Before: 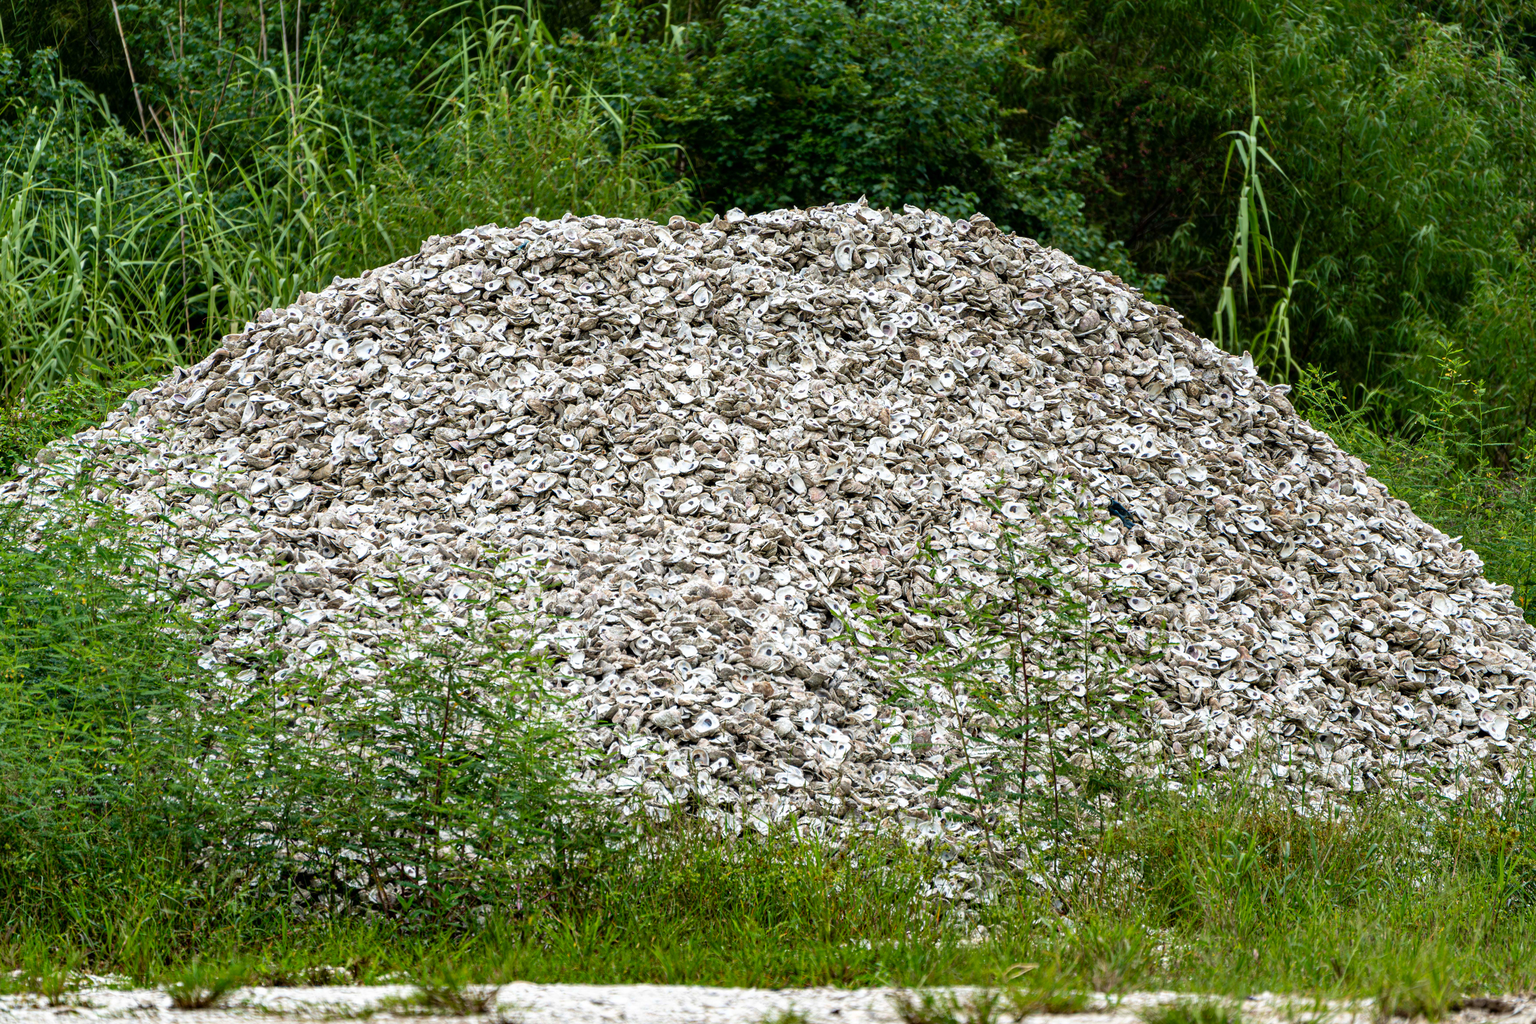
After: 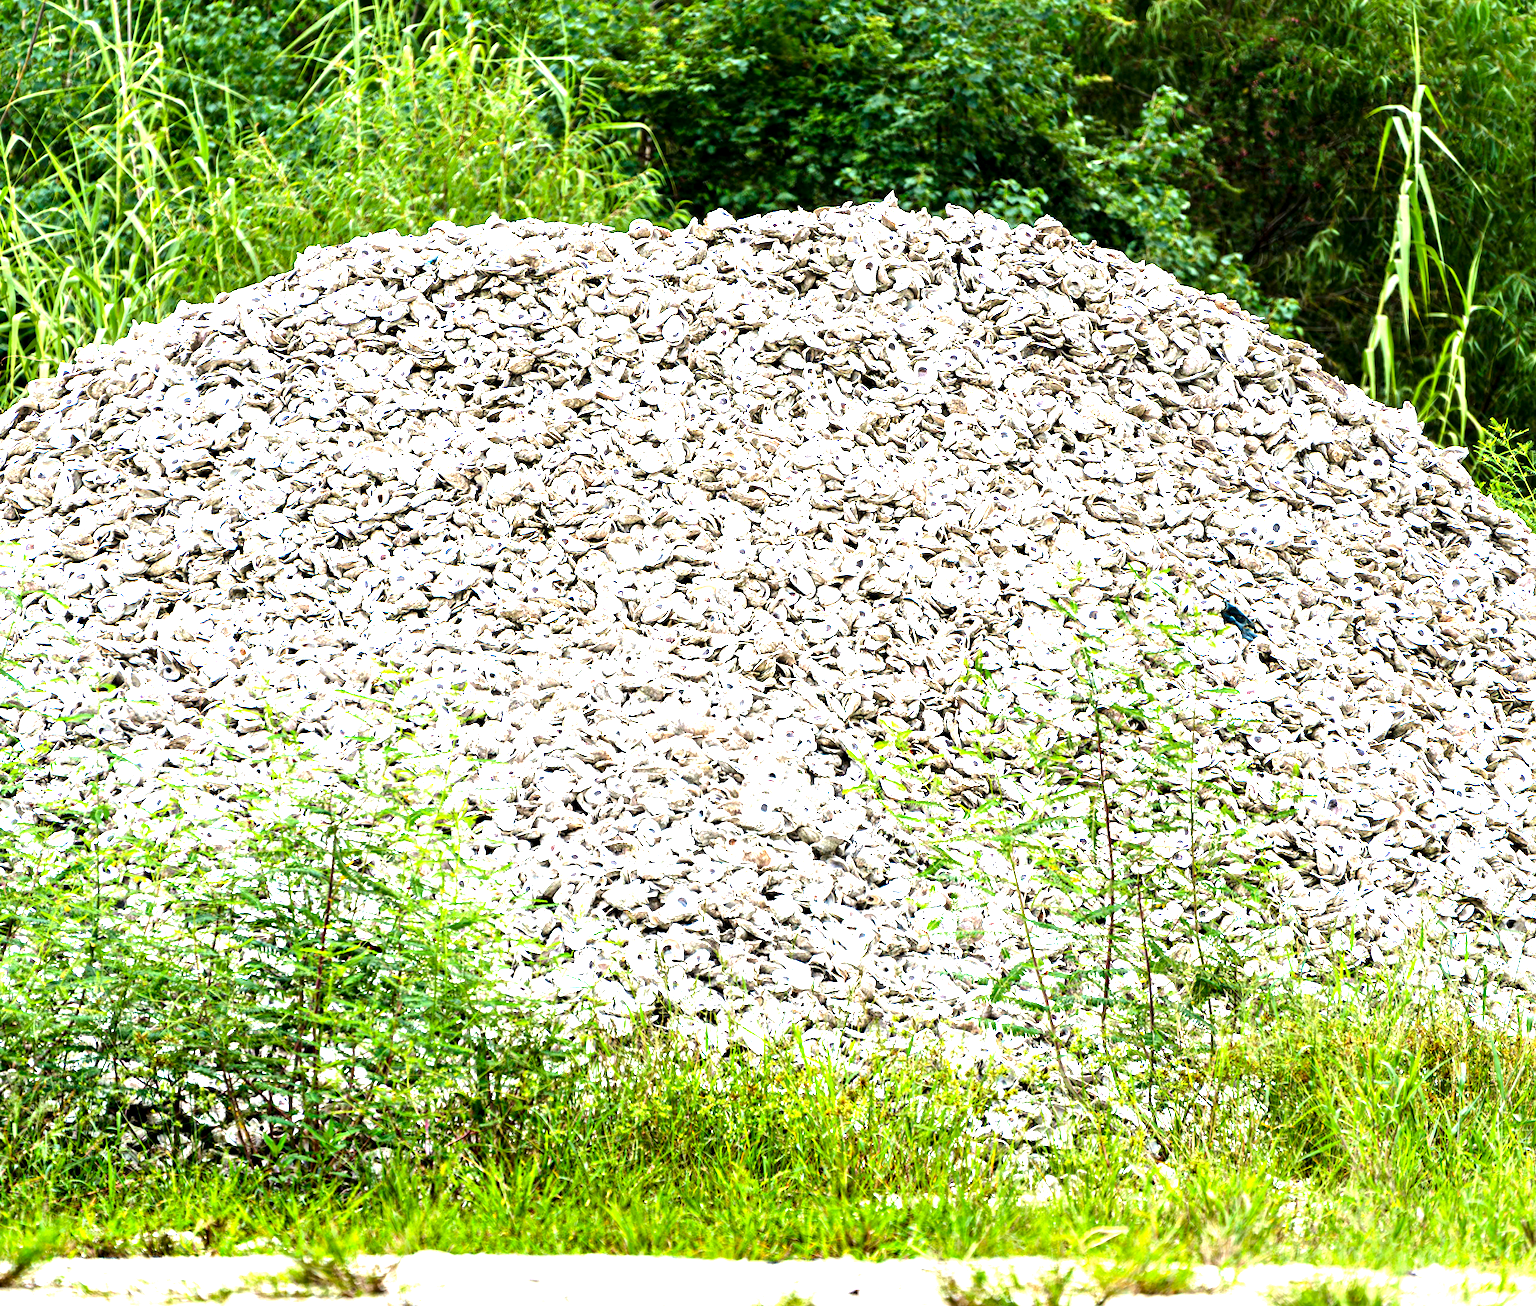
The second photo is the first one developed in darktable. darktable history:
exposure: black level correction 0.001, exposure 1.735 EV, compensate highlight preservation false
crop and rotate: left 13.15%, top 5.251%, right 12.609%
tone equalizer: -8 EV -0.417 EV, -7 EV -0.389 EV, -6 EV -0.333 EV, -5 EV -0.222 EV, -3 EV 0.222 EV, -2 EV 0.333 EV, -1 EV 0.389 EV, +0 EV 0.417 EV, edges refinement/feathering 500, mask exposure compensation -1.57 EV, preserve details no
